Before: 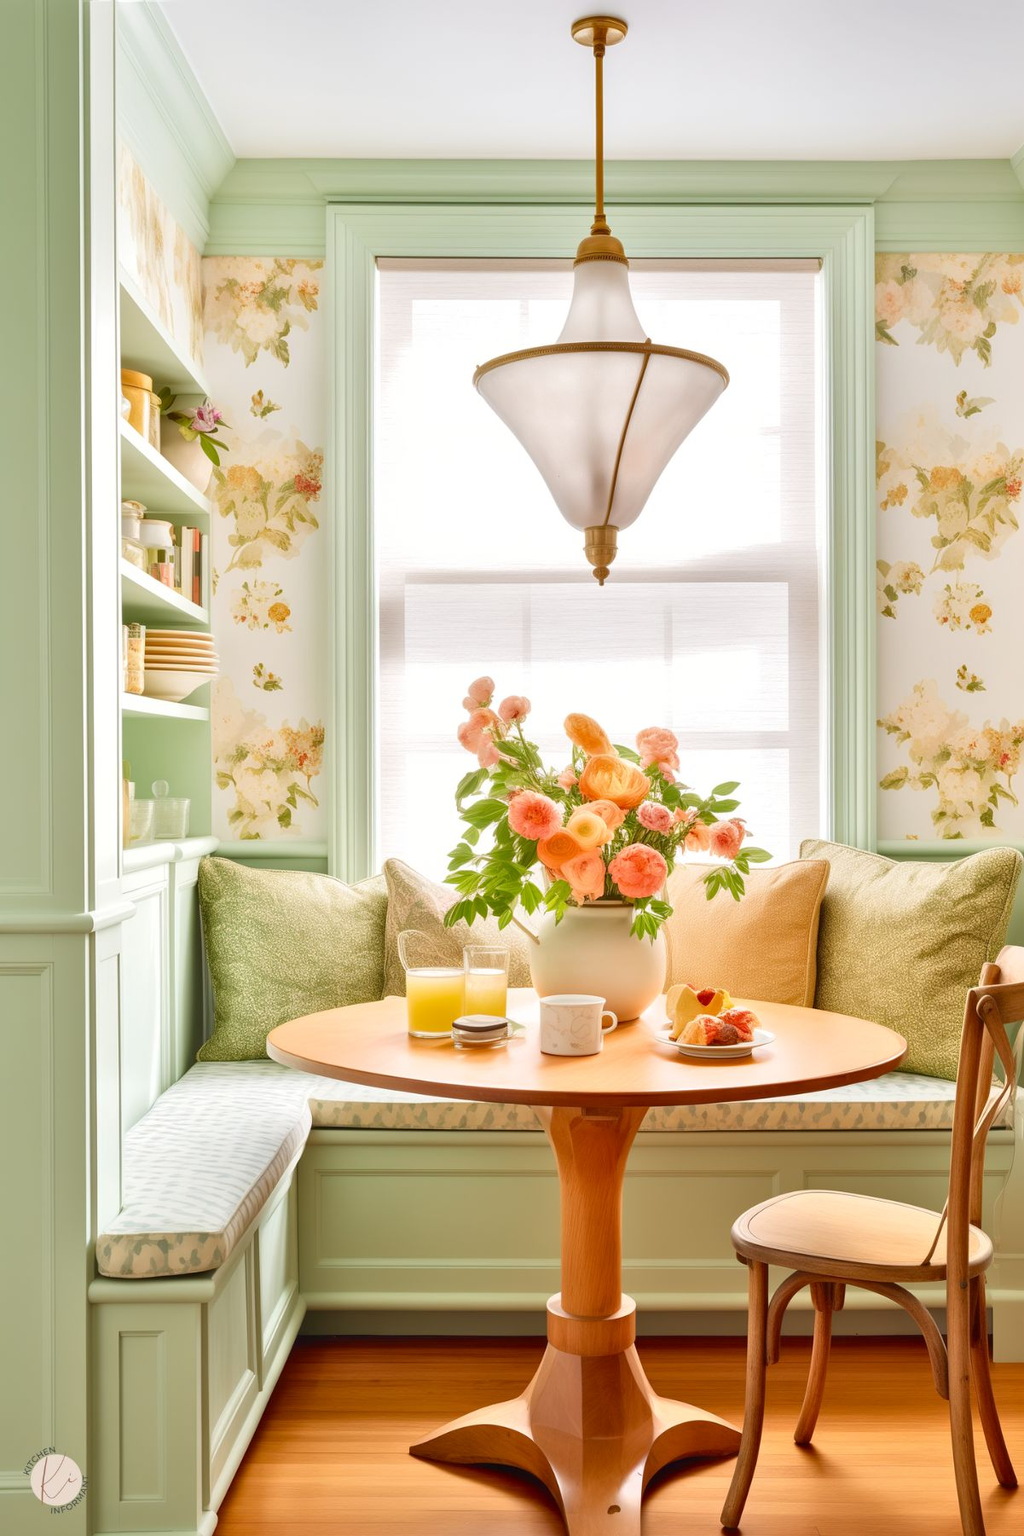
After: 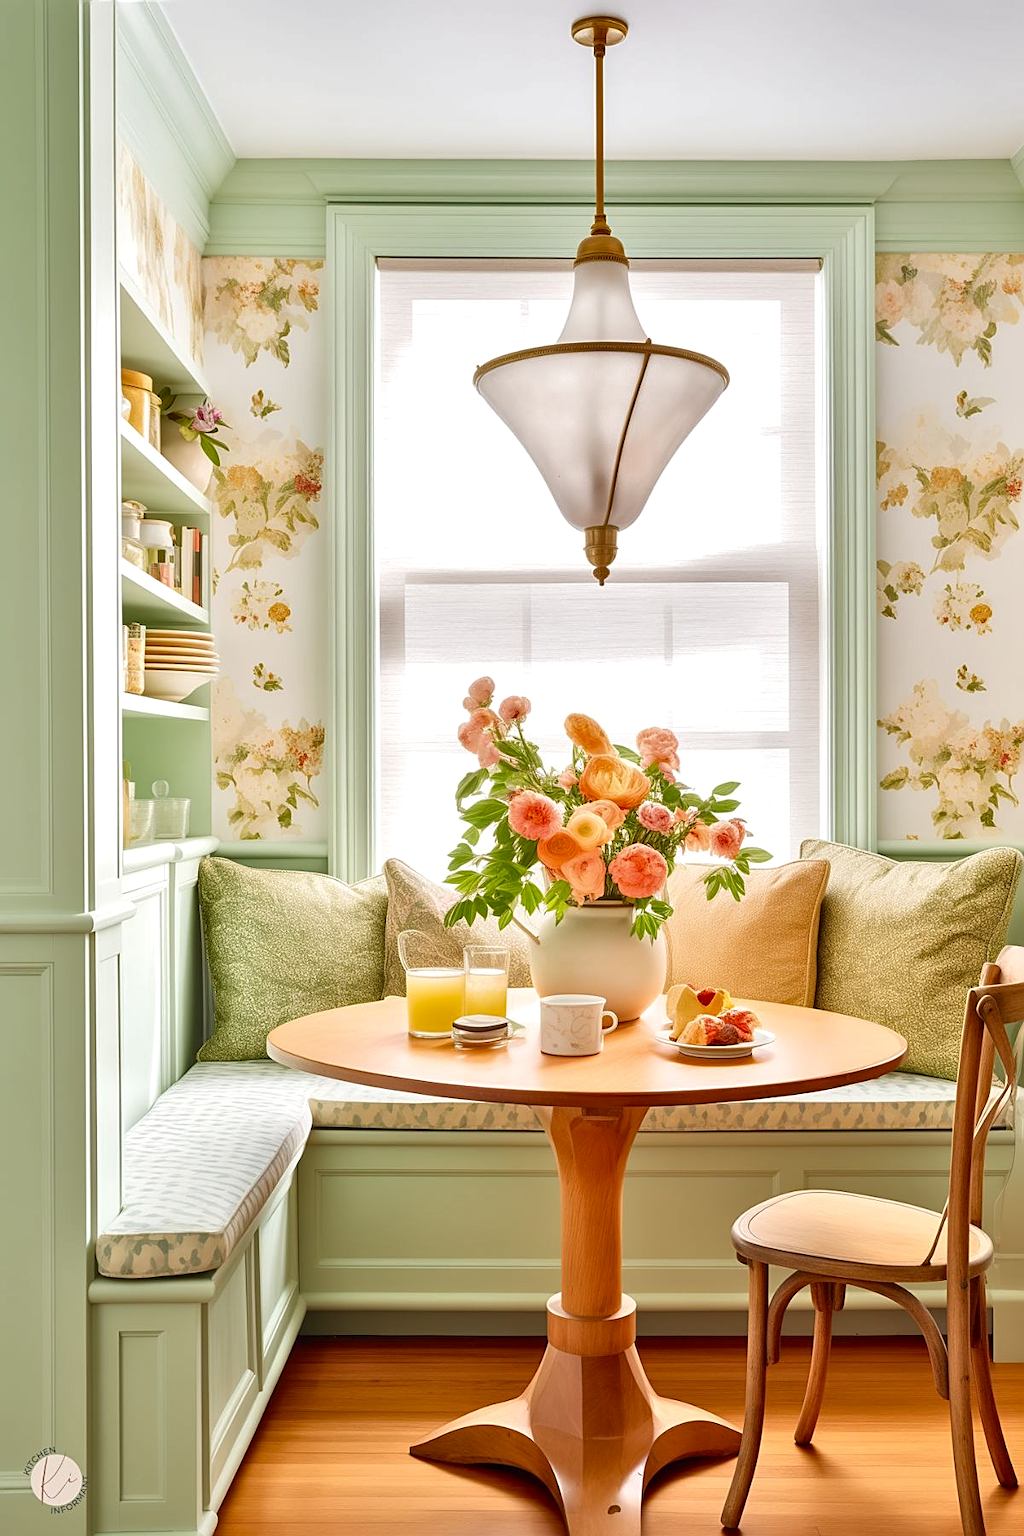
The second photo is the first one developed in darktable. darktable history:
sharpen: on, module defaults
local contrast: highlights 101%, shadows 102%, detail 119%, midtone range 0.2
shadows and highlights: shadows 37.5, highlights -28, soften with gaussian
